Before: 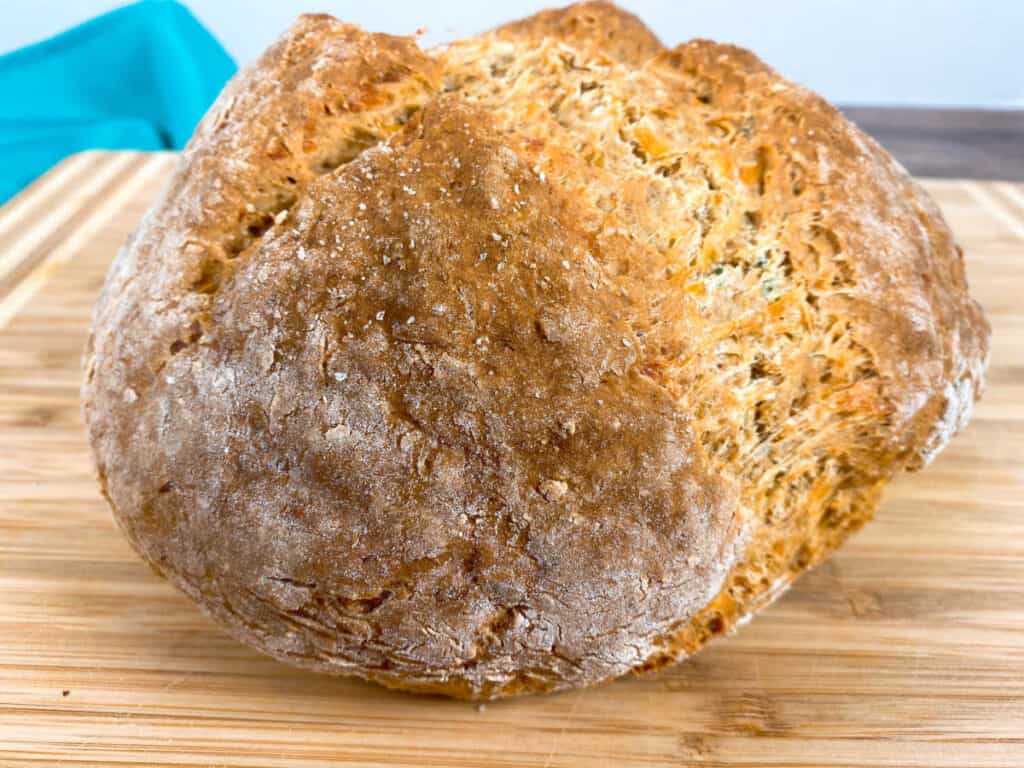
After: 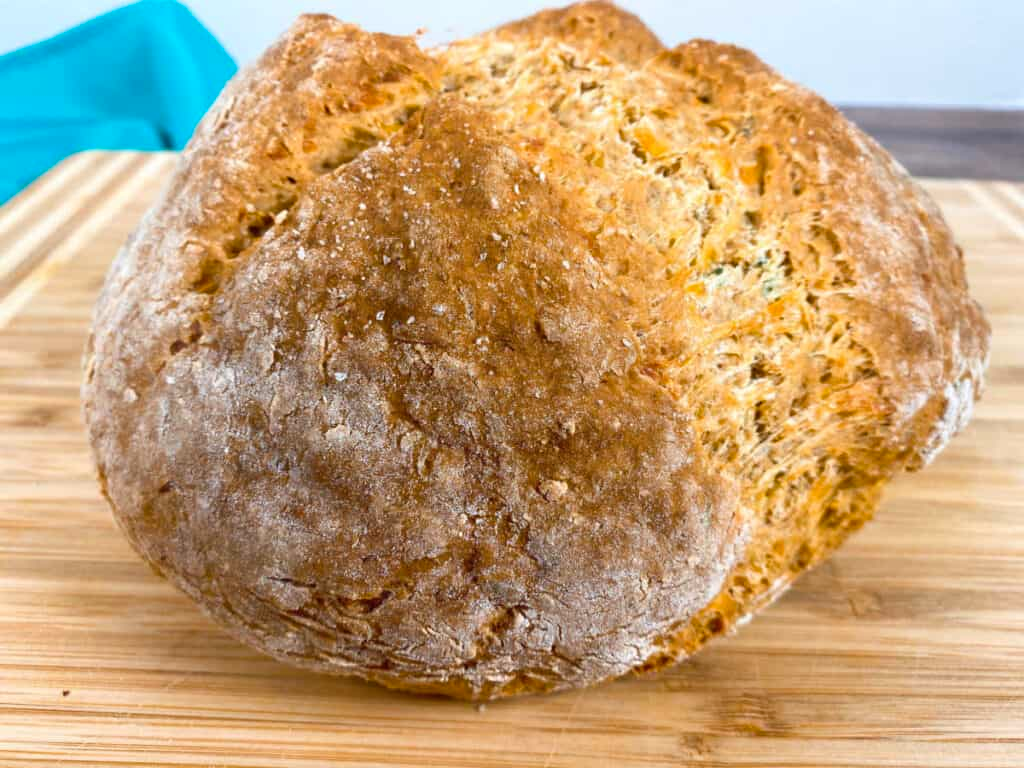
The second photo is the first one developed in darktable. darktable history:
color balance rgb: perceptual saturation grading › global saturation -0.07%, perceptual saturation grading › mid-tones 11.27%, global vibrance 20%
